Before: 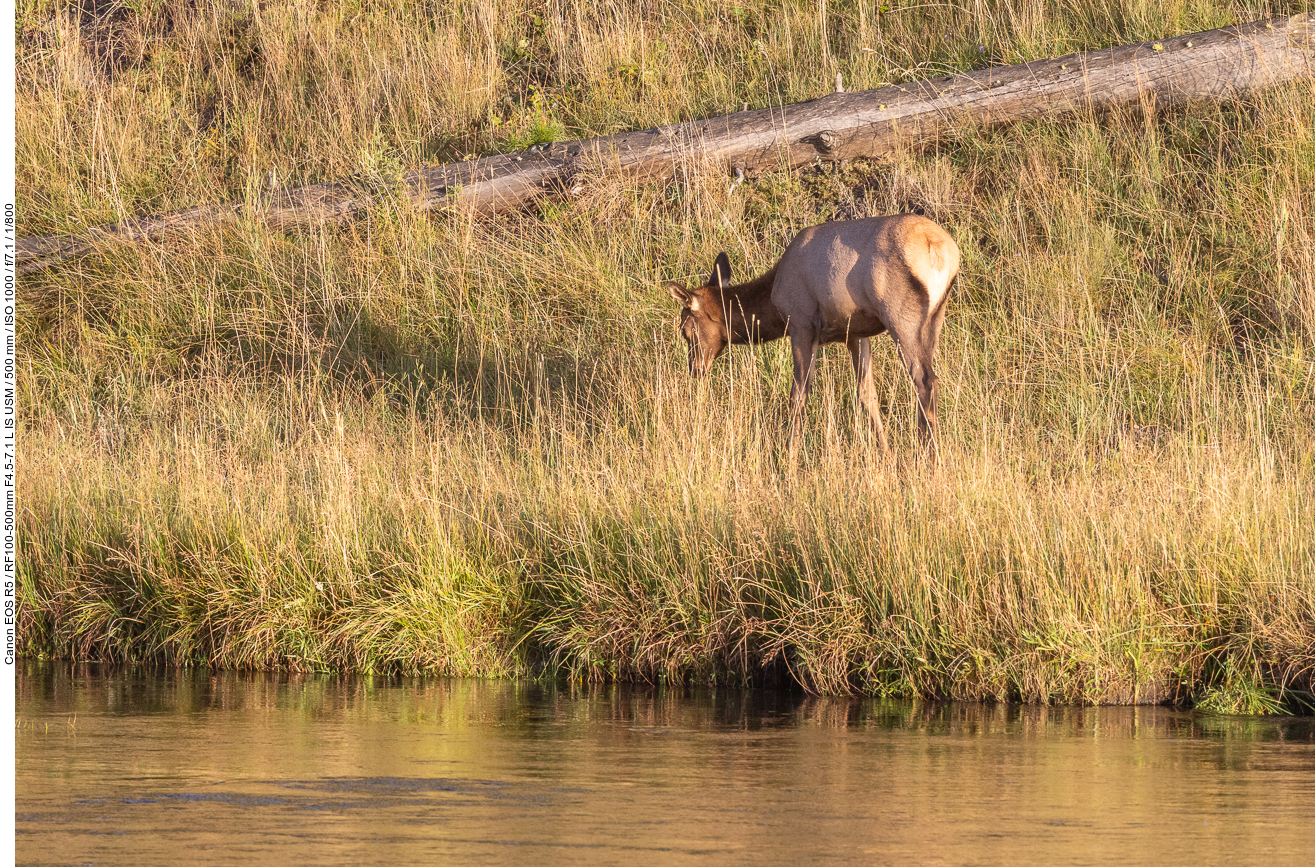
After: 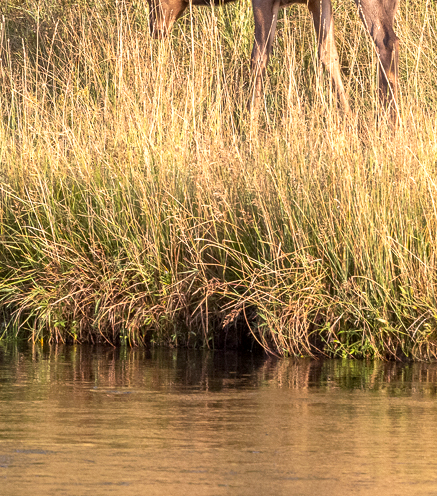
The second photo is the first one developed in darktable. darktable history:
crop: left 41.025%, top 39.159%, right 25.742%, bottom 2.666%
exposure: black level correction 0.003, exposure 0.38 EV, compensate highlight preservation false
